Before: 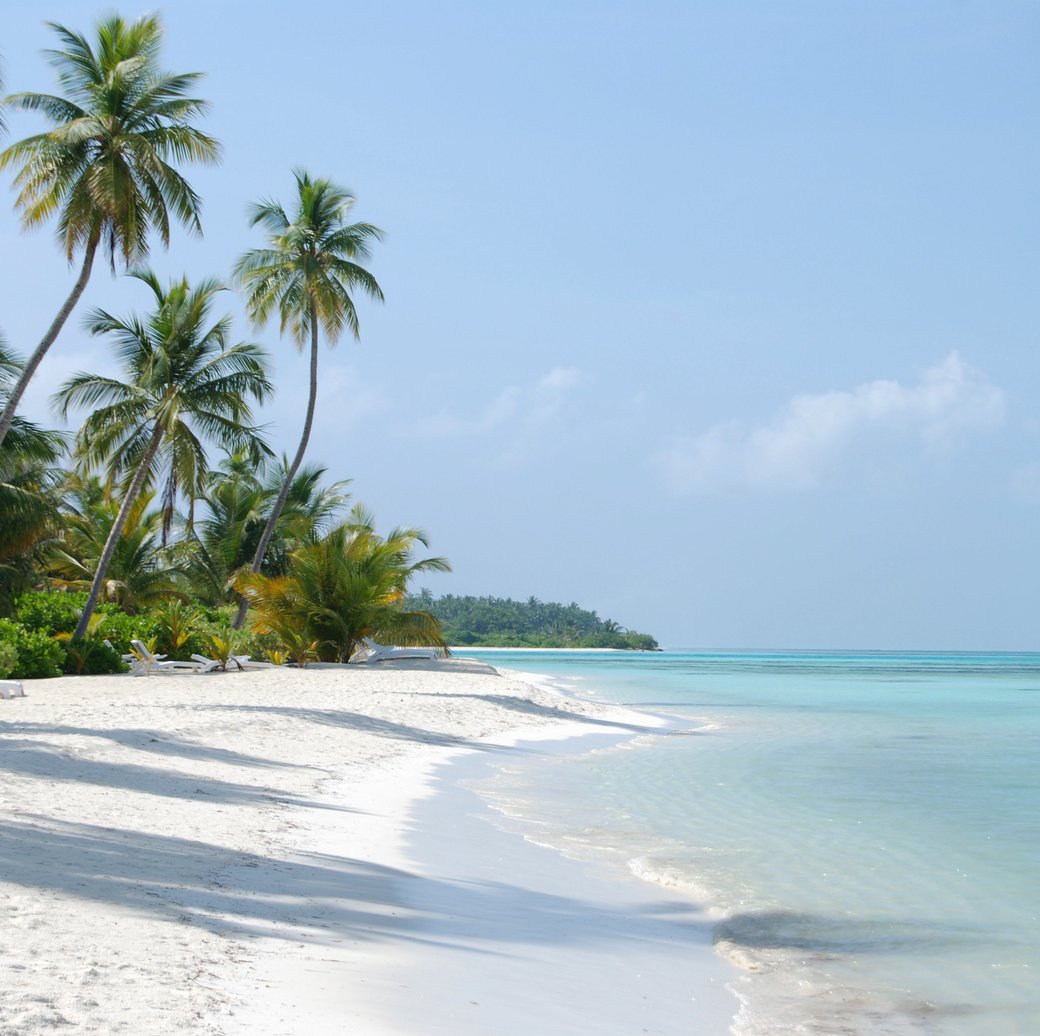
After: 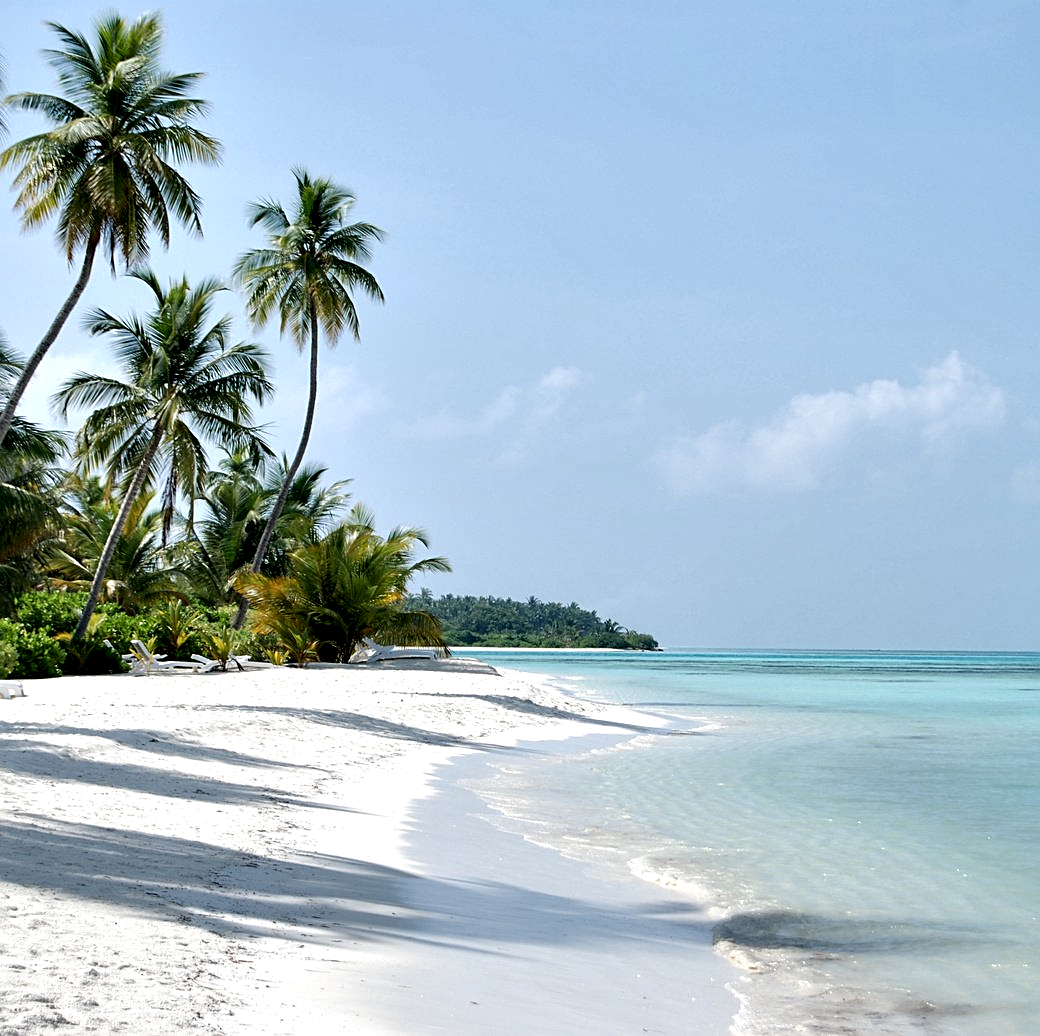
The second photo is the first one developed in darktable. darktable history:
sharpen: on, module defaults
contrast equalizer: octaves 7, y [[0.609, 0.611, 0.615, 0.613, 0.607, 0.603], [0.504, 0.498, 0.496, 0.499, 0.506, 0.516], [0 ×6], [0 ×6], [0 ×6]]
